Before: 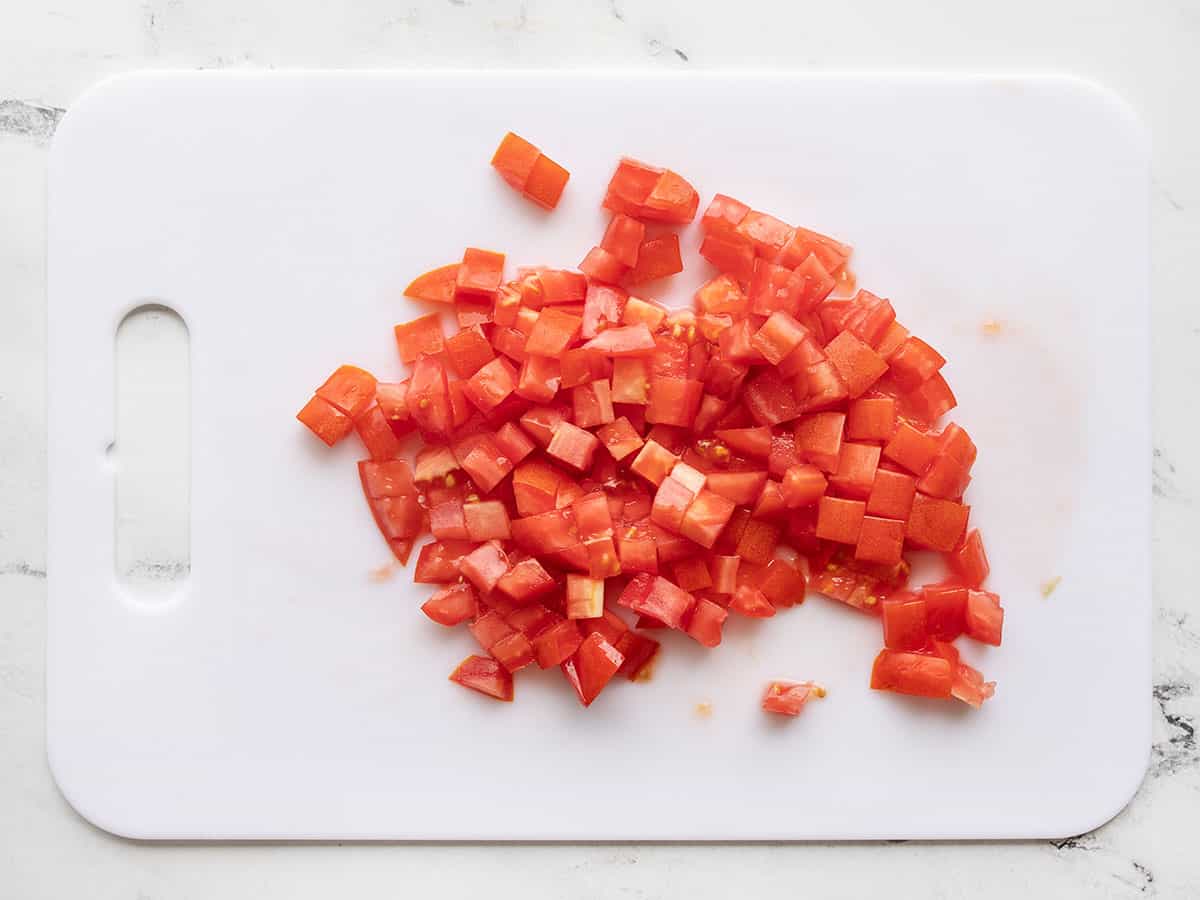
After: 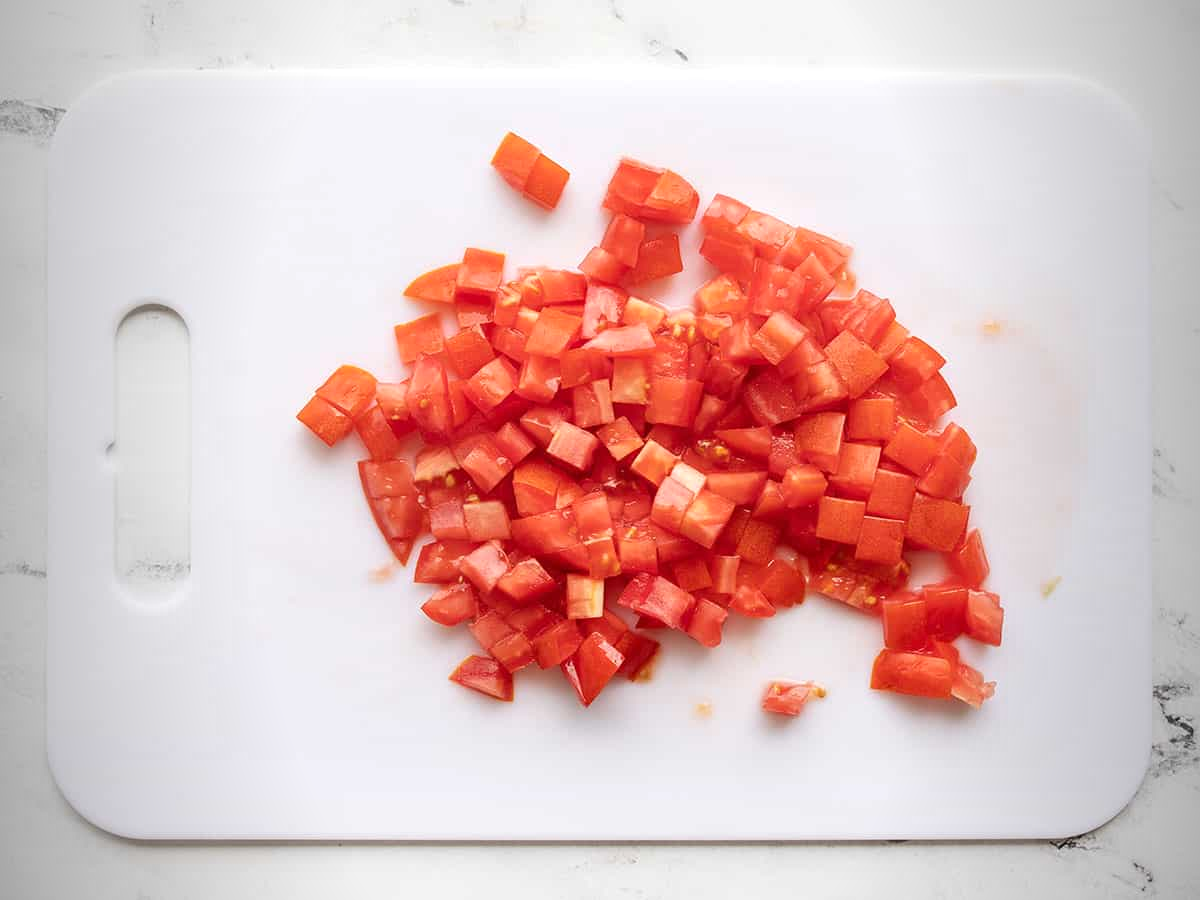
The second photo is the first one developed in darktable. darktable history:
exposure: exposure 0.128 EV, compensate highlight preservation false
vignetting: fall-off start 96.16%, fall-off radius 100.53%, brightness -0.599, saturation 0.003, width/height ratio 0.611, unbound false
